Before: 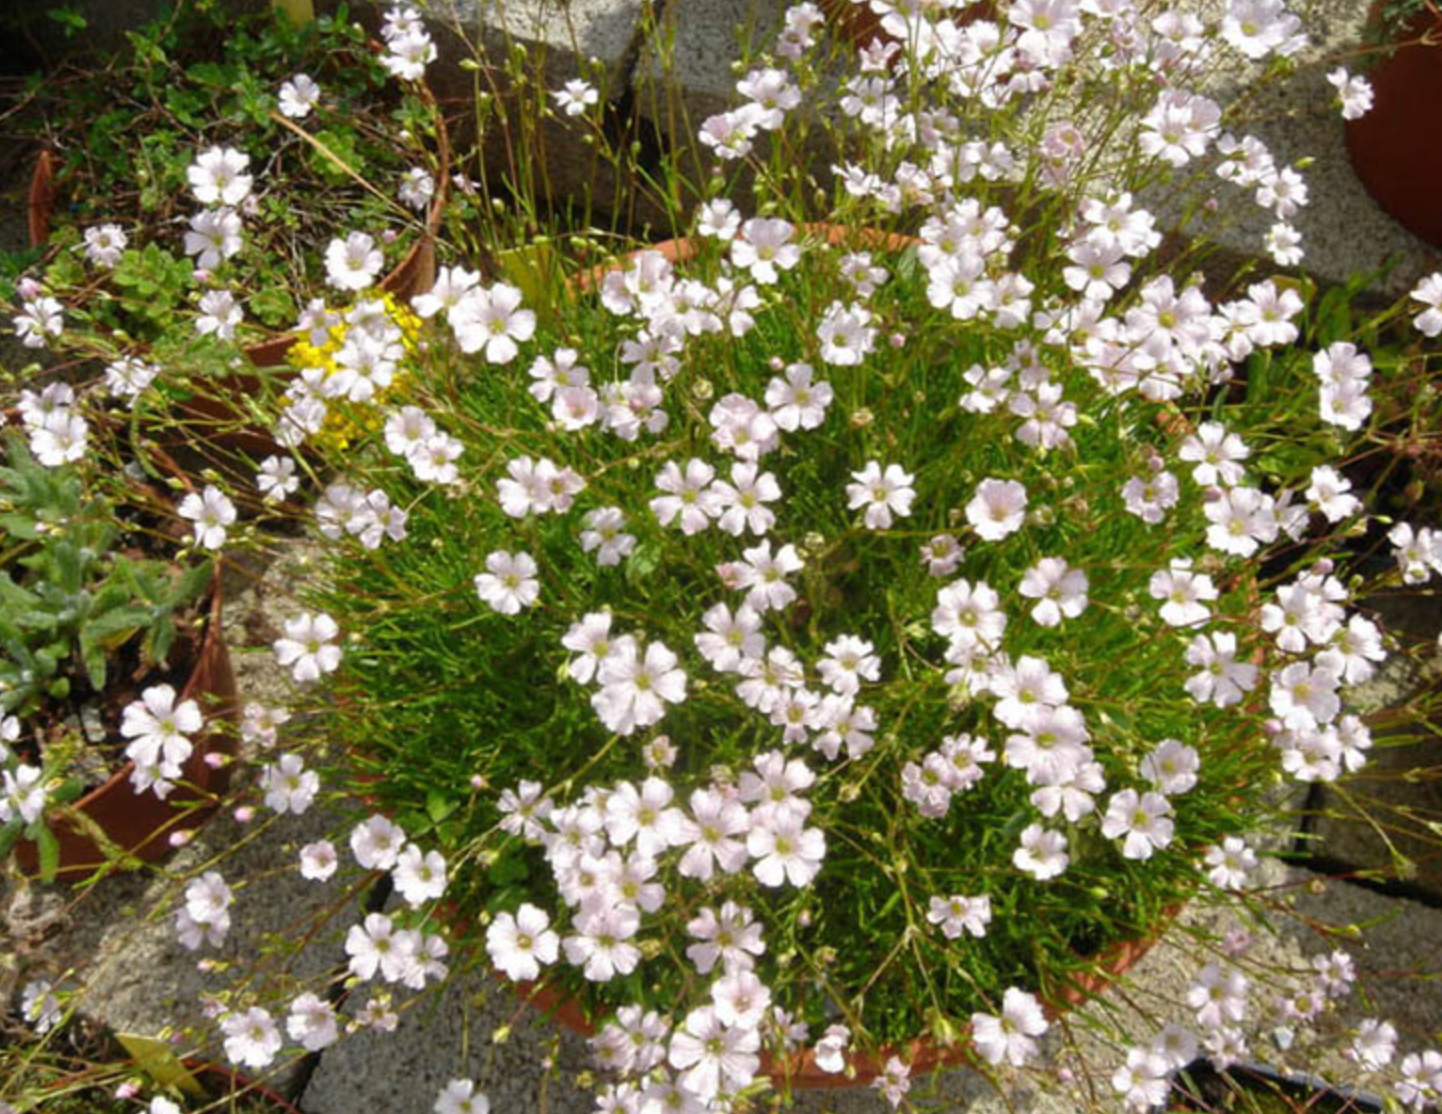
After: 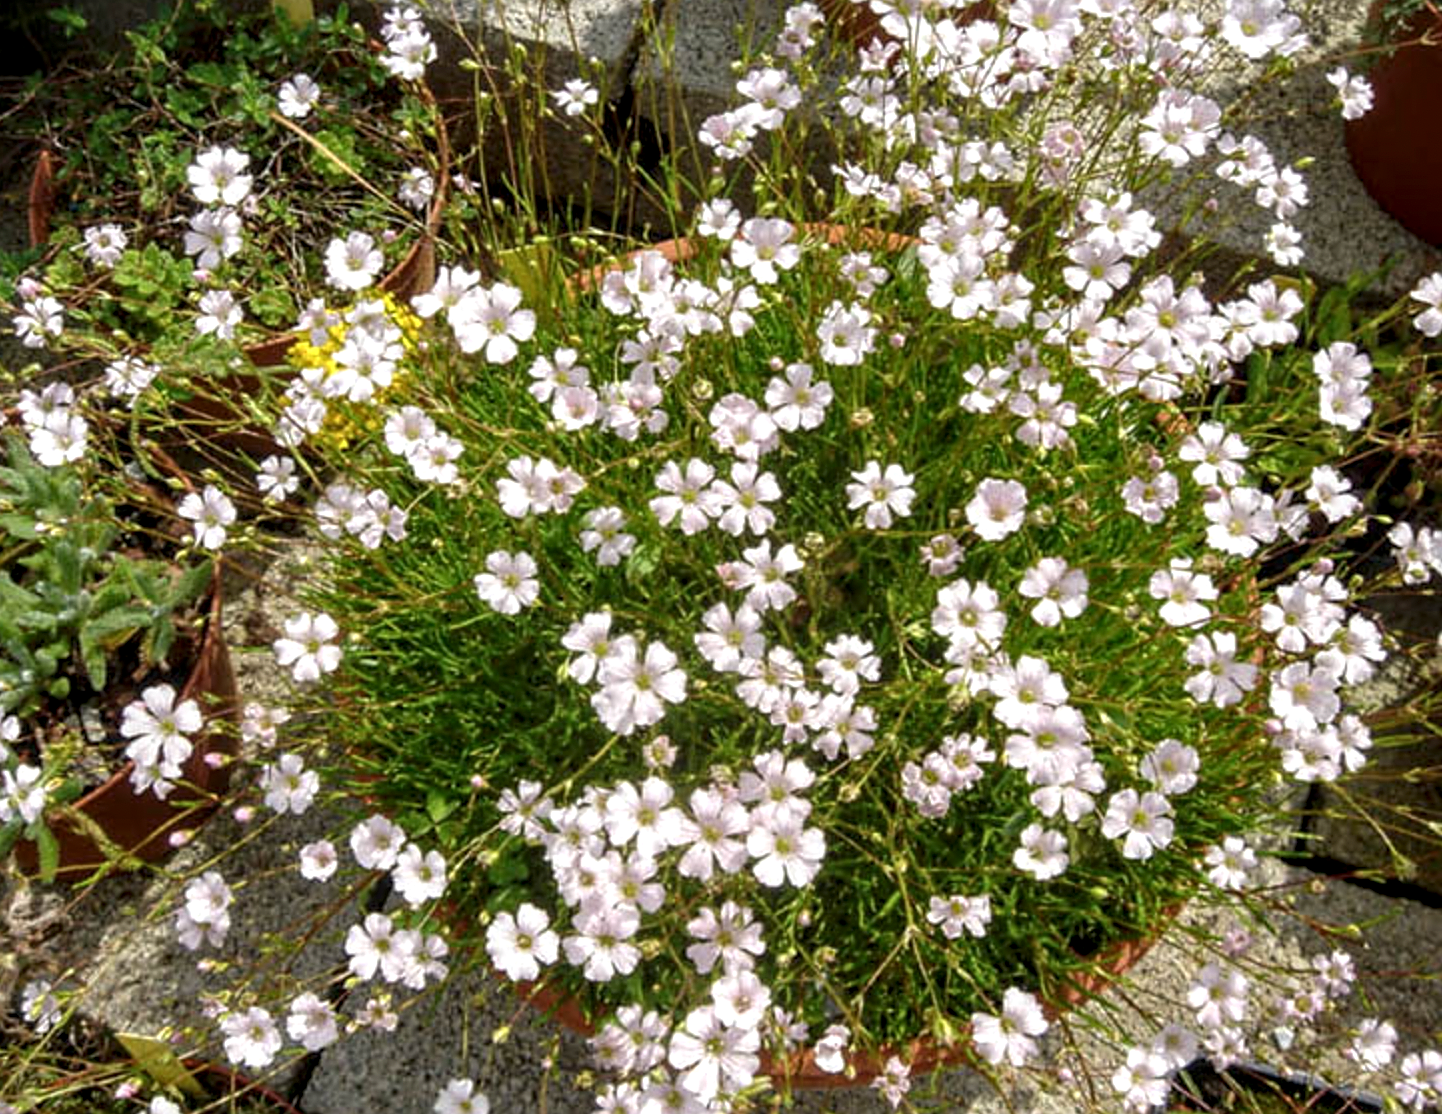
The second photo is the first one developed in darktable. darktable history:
color balance rgb: linear chroma grading › global chroma -0.67%, saturation formula JzAzBz (2021)
sharpen: on, module defaults
local contrast: detail 142%
